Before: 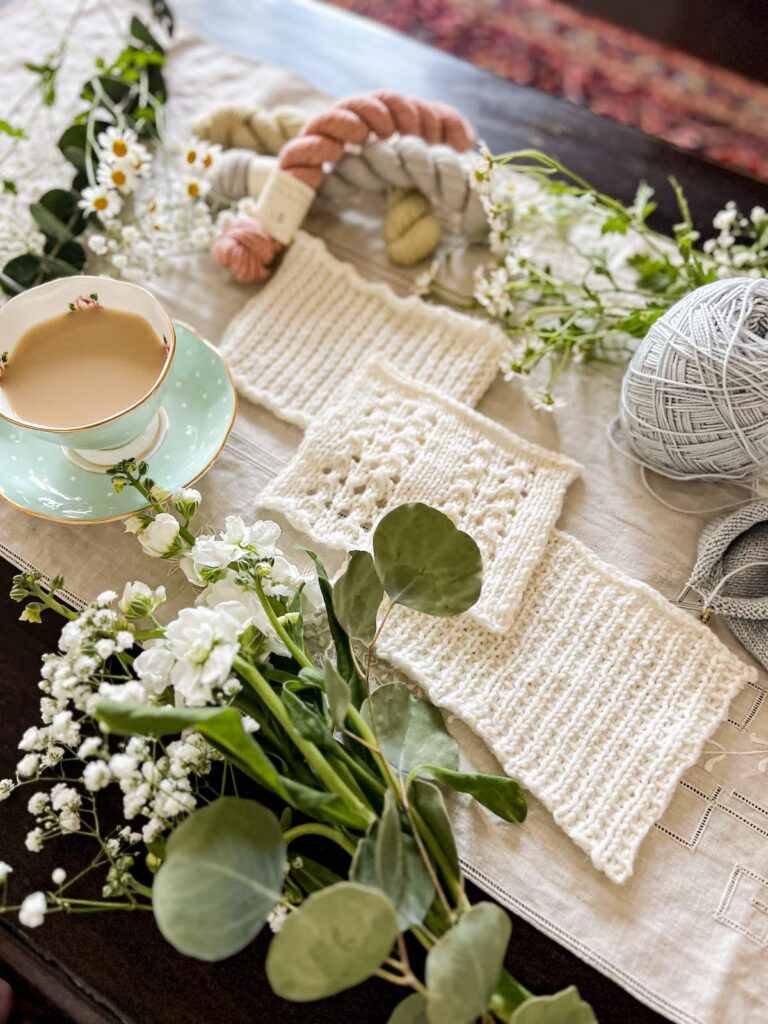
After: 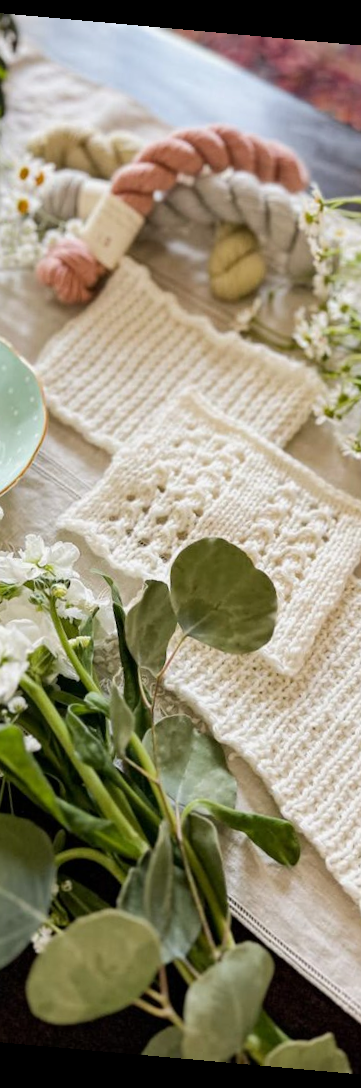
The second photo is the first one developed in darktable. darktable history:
rotate and perspective: rotation 5.12°, automatic cropping off
crop: left 28.583%, right 29.231%
exposure: exposure -0.116 EV, compensate exposure bias true, compensate highlight preservation false
